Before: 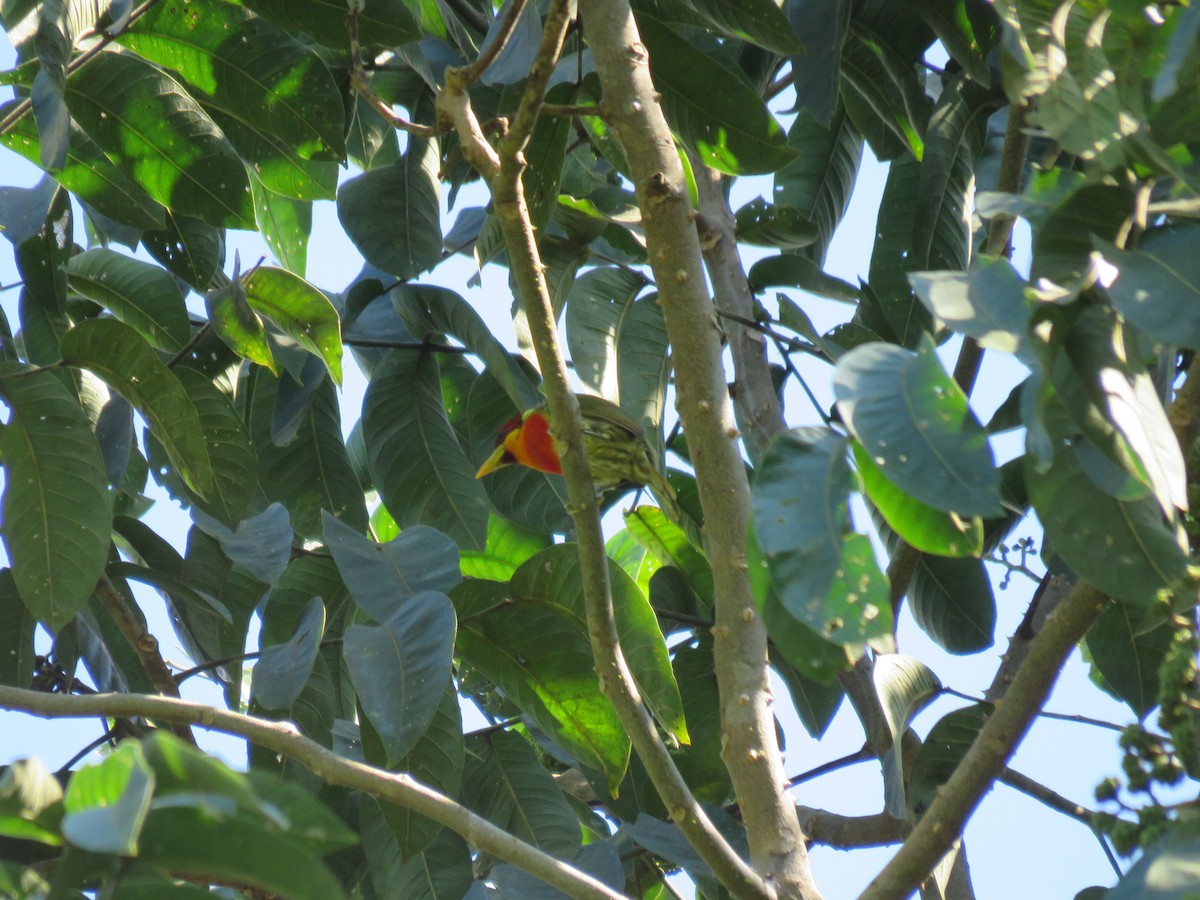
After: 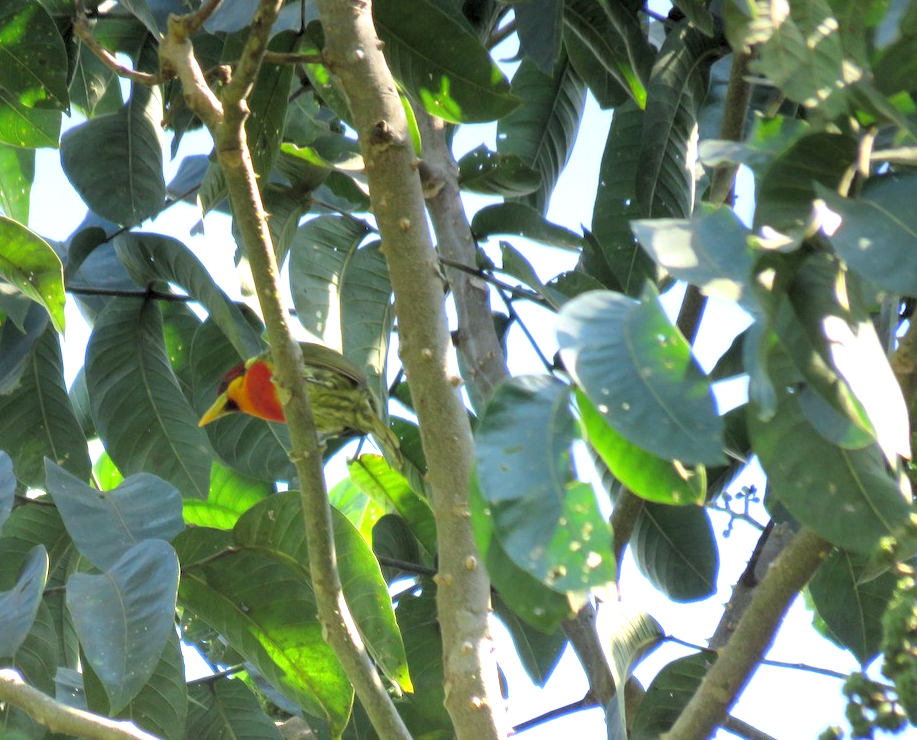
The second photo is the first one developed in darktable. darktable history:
graduated density: on, module defaults
rgb levels: levels [[0.013, 0.434, 0.89], [0, 0.5, 1], [0, 0.5, 1]]
crop: left 23.095%, top 5.827%, bottom 11.854%
tone equalizer: on, module defaults
white balance: red 1.004, blue 1.024
exposure: exposure 0.669 EV, compensate highlight preservation false
